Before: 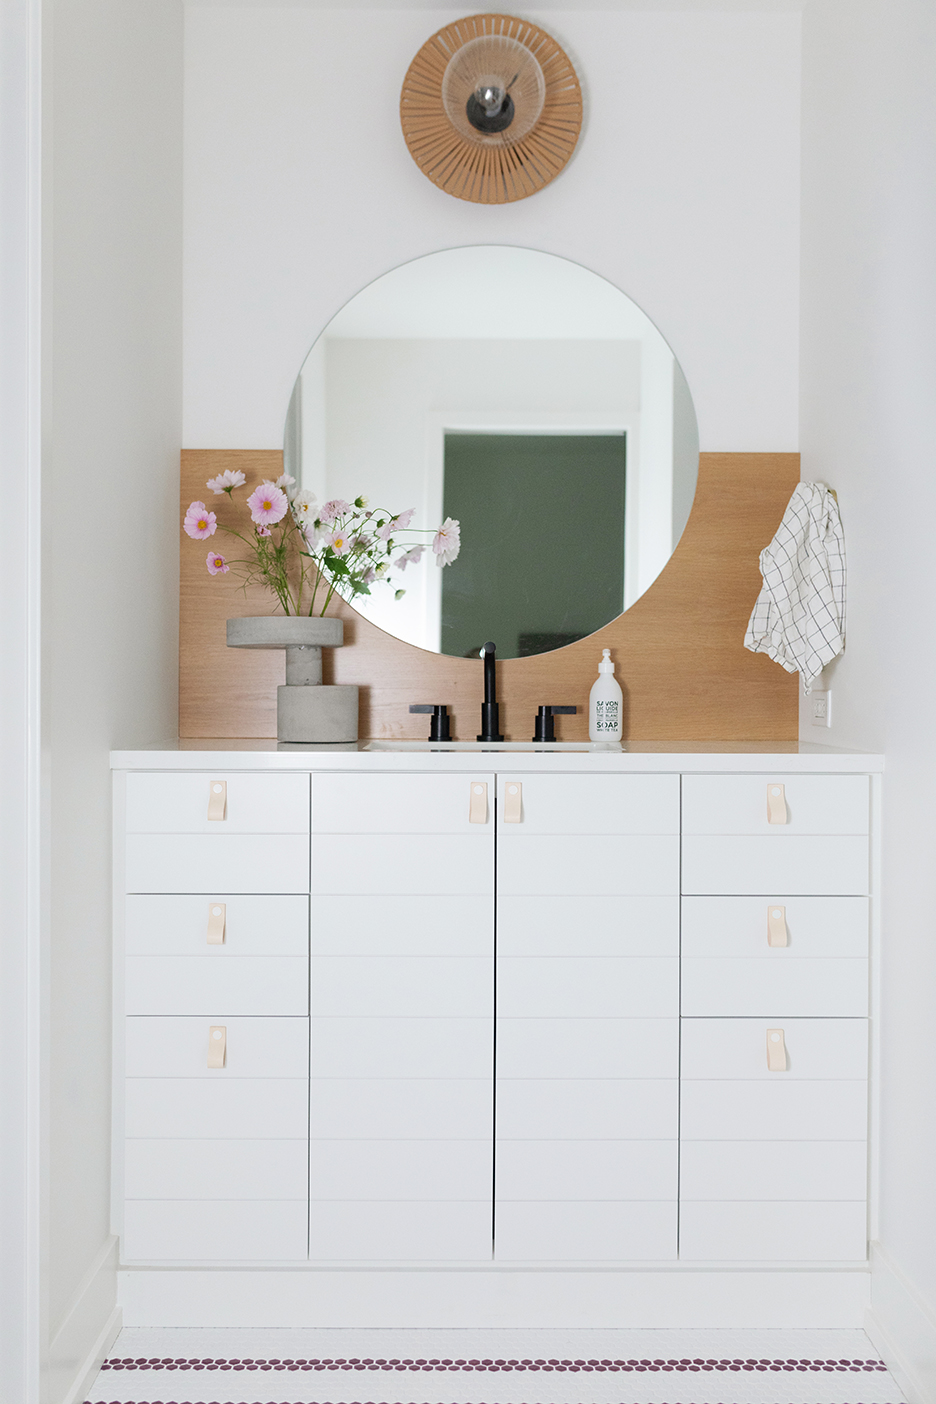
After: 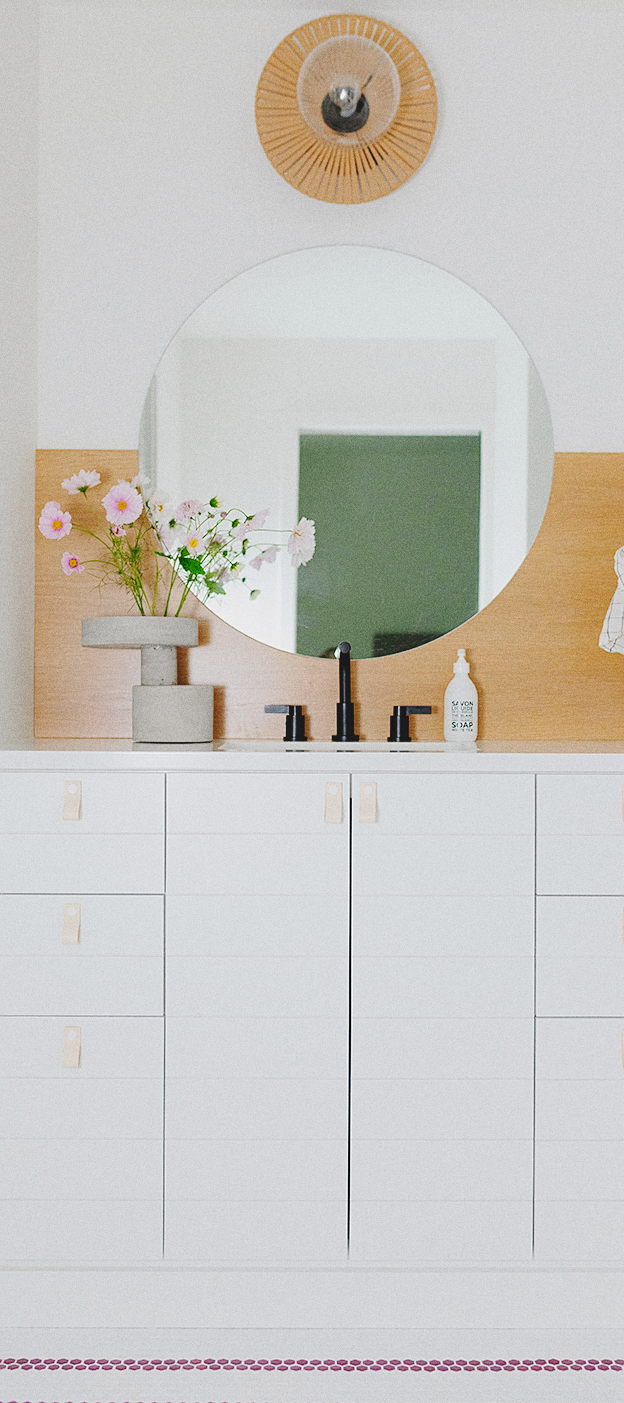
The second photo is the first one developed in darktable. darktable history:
grain: coarseness 22.88 ISO
tone equalizer: on, module defaults
tone curve: curves: ch0 [(0, 0) (0.003, 0.058) (0.011, 0.061) (0.025, 0.065) (0.044, 0.076) (0.069, 0.083) (0.1, 0.09) (0.136, 0.102) (0.177, 0.145) (0.224, 0.196) (0.277, 0.278) (0.335, 0.375) (0.399, 0.486) (0.468, 0.578) (0.543, 0.651) (0.623, 0.717) (0.709, 0.783) (0.801, 0.838) (0.898, 0.91) (1, 1)], preserve colors none
sharpen: radius 1.272, amount 0.305, threshold 0
lowpass: radius 0.1, contrast 0.85, saturation 1.1, unbound 0
crop and rotate: left 15.546%, right 17.787%
